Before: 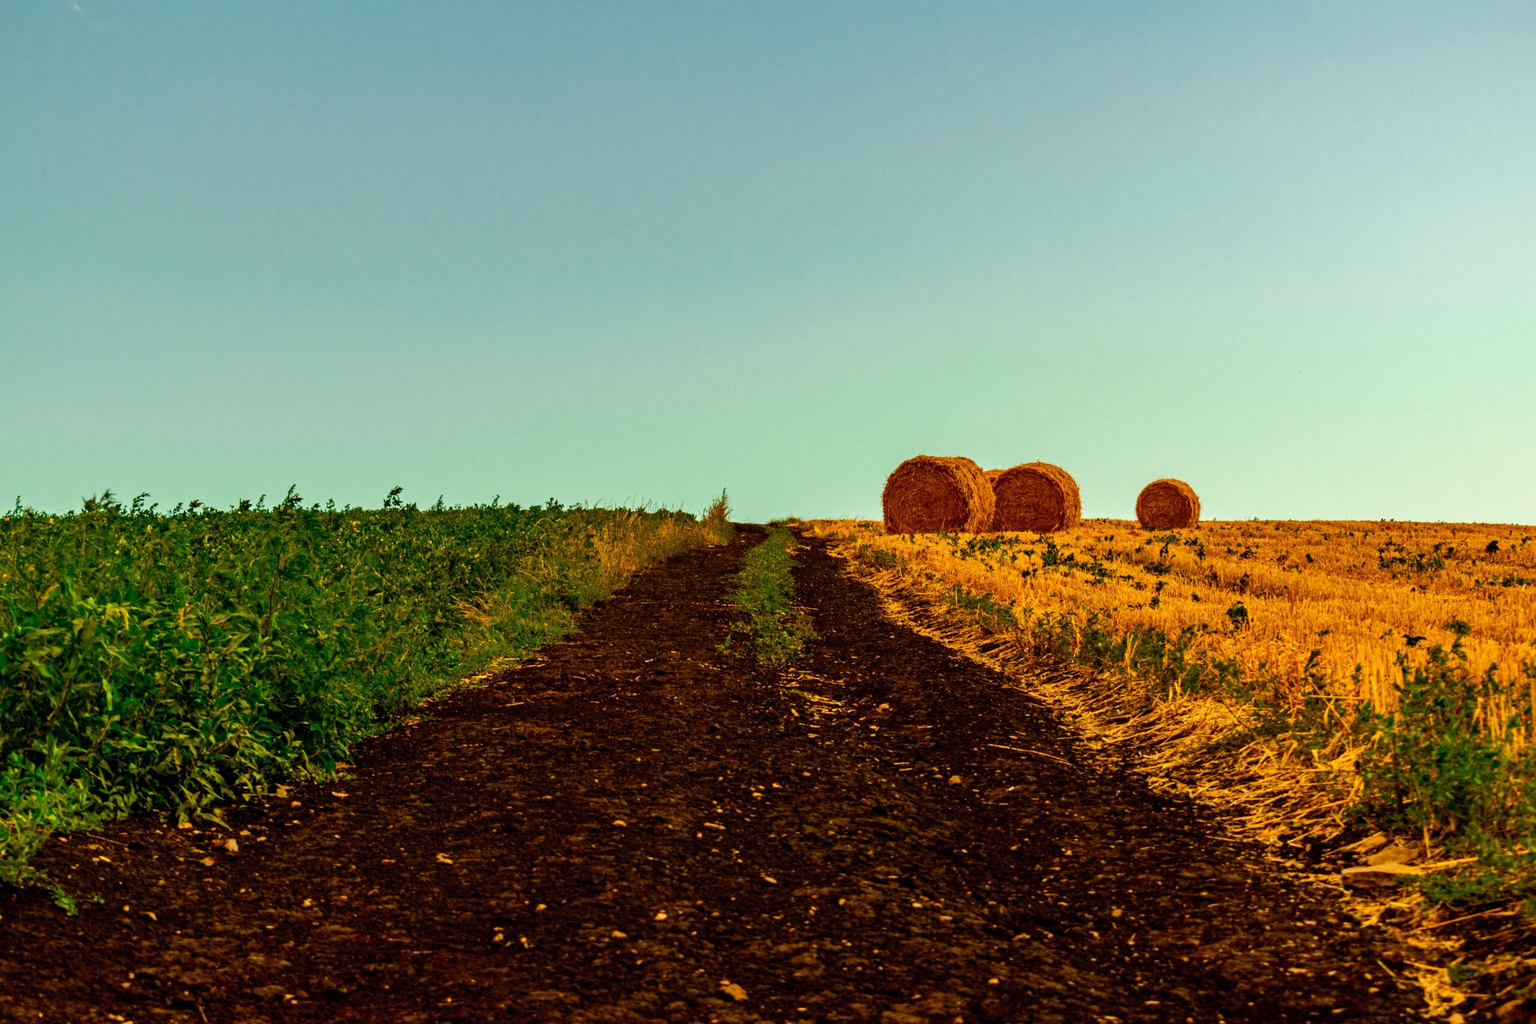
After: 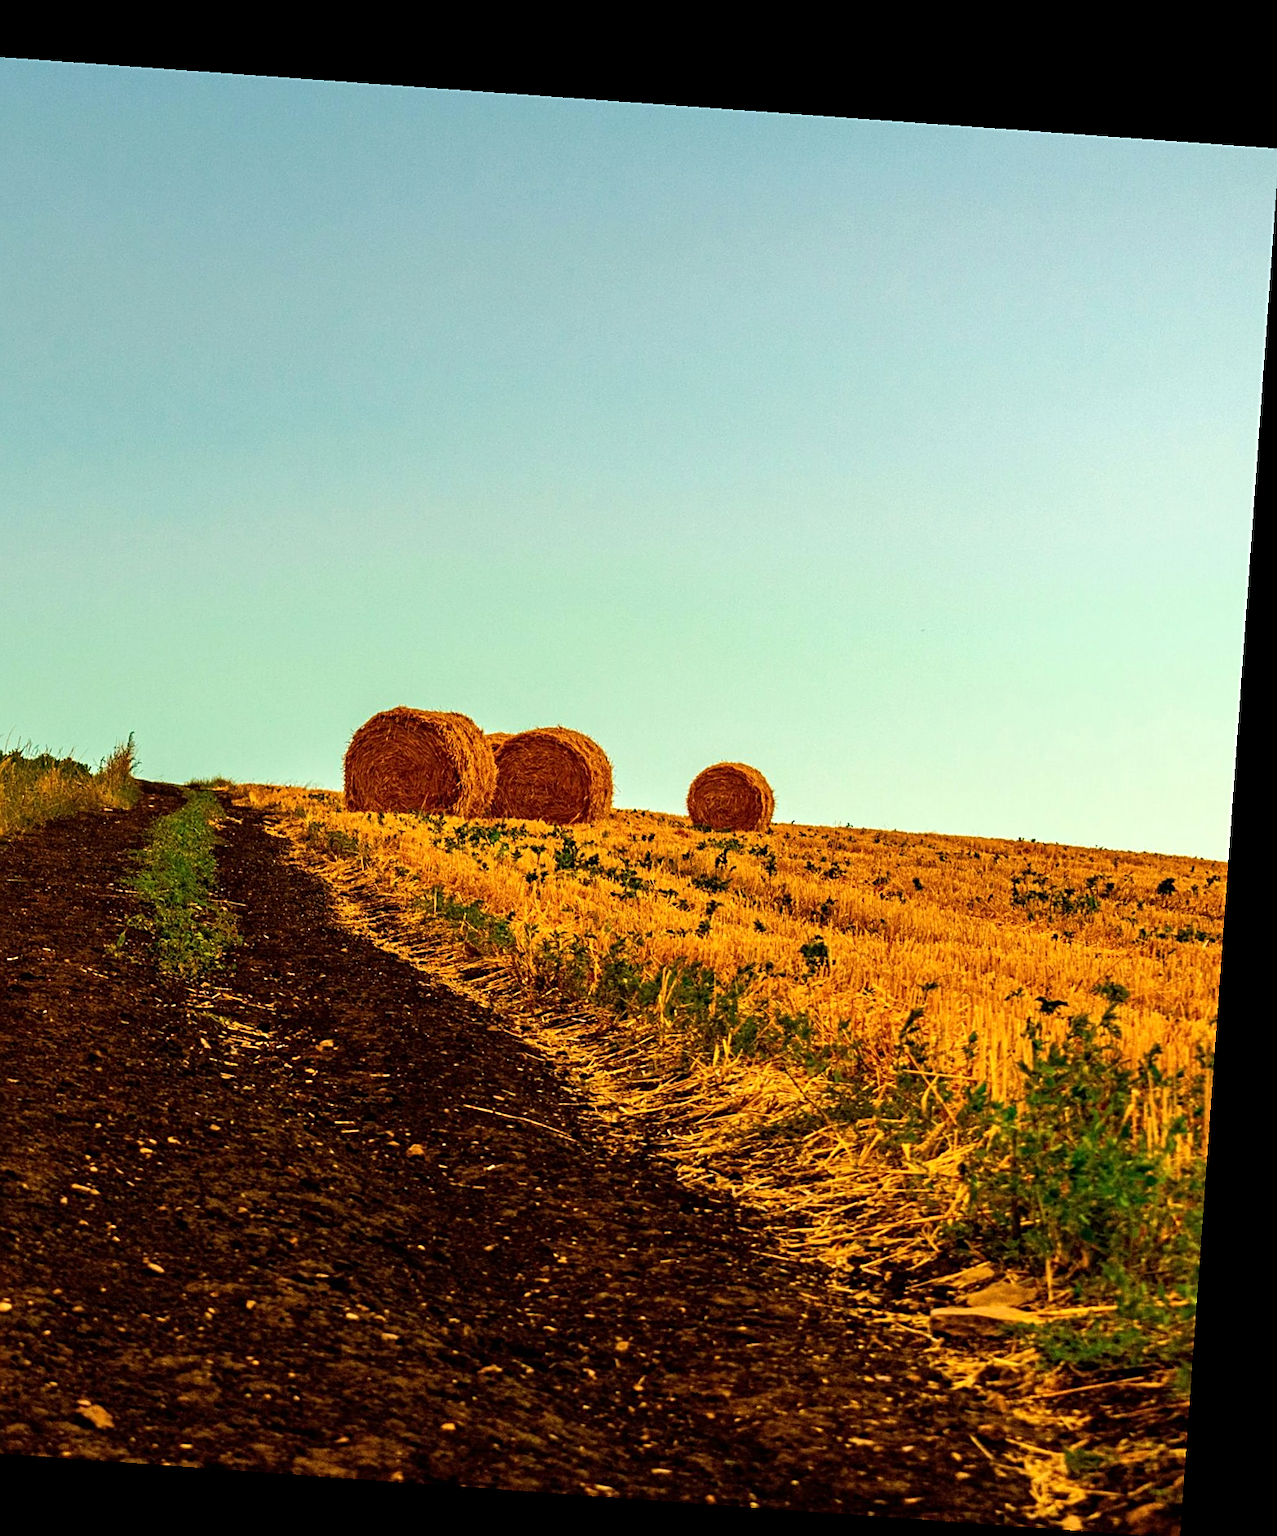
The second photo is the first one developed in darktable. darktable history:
sharpen: on, module defaults
crop: left 41.402%
exposure: exposure 0.2 EV, compensate highlight preservation false
rotate and perspective: rotation 4.1°, automatic cropping off
